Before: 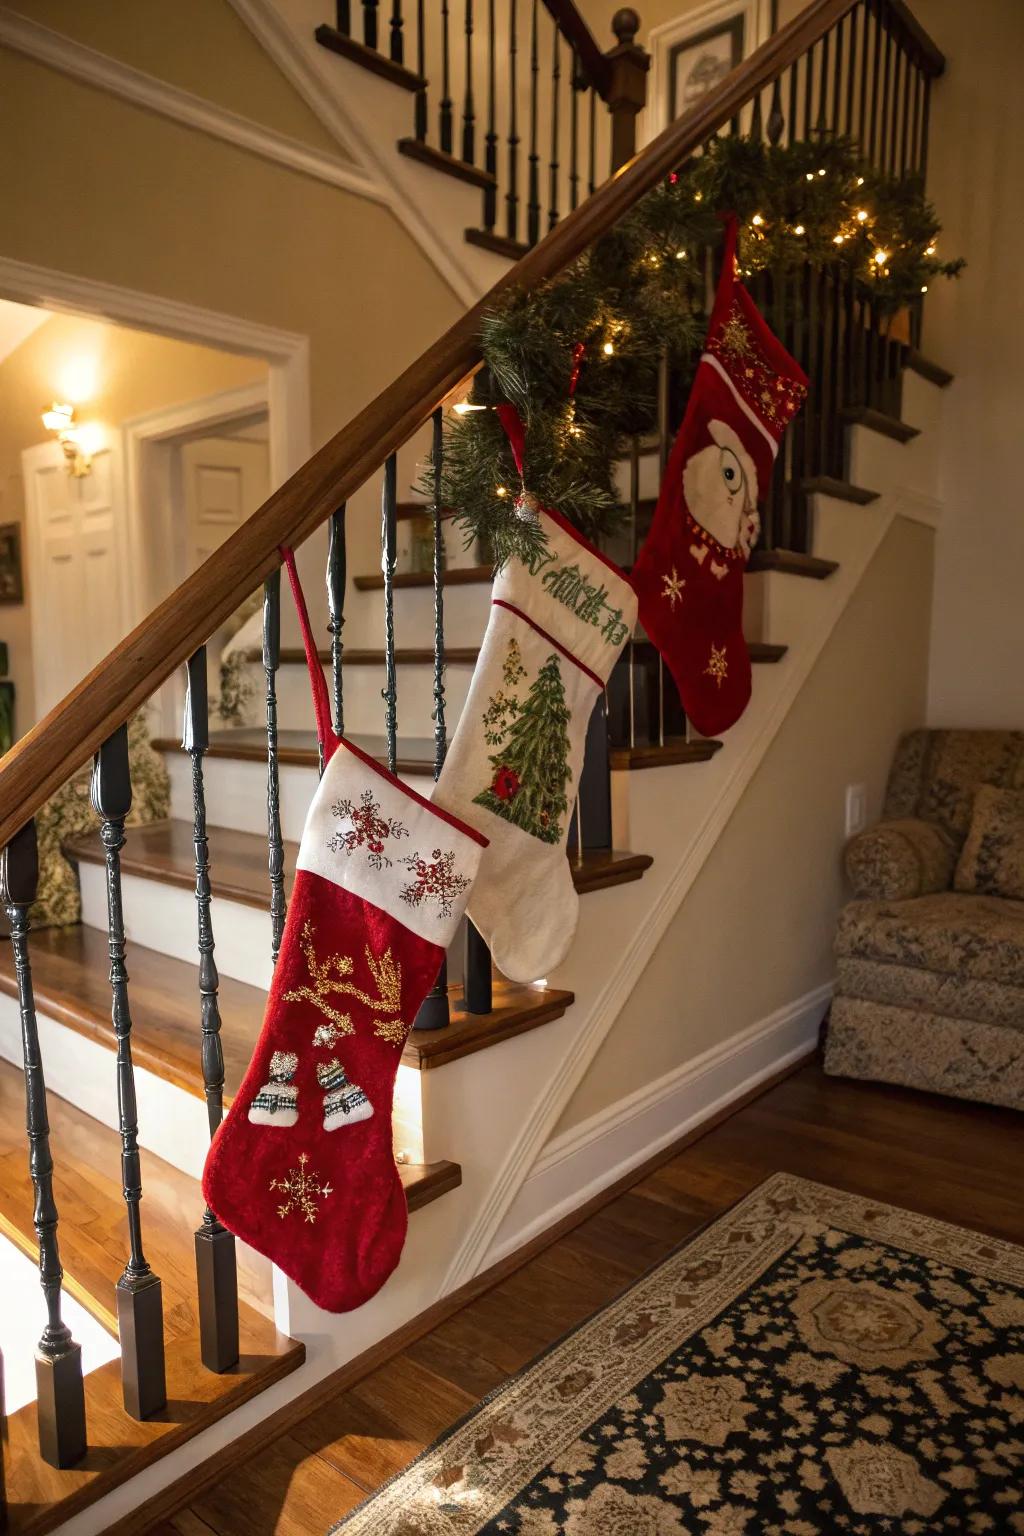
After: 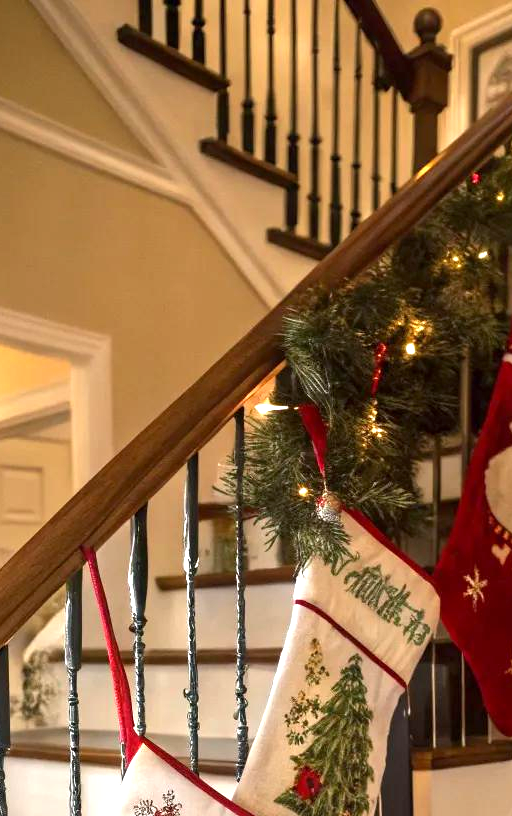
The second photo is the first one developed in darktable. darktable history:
exposure: black level correction 0.001, exposure 0.961 EV, compensate highlight preservation false
crop: left 19.384%, right 30.523%, bottom 46.606%
